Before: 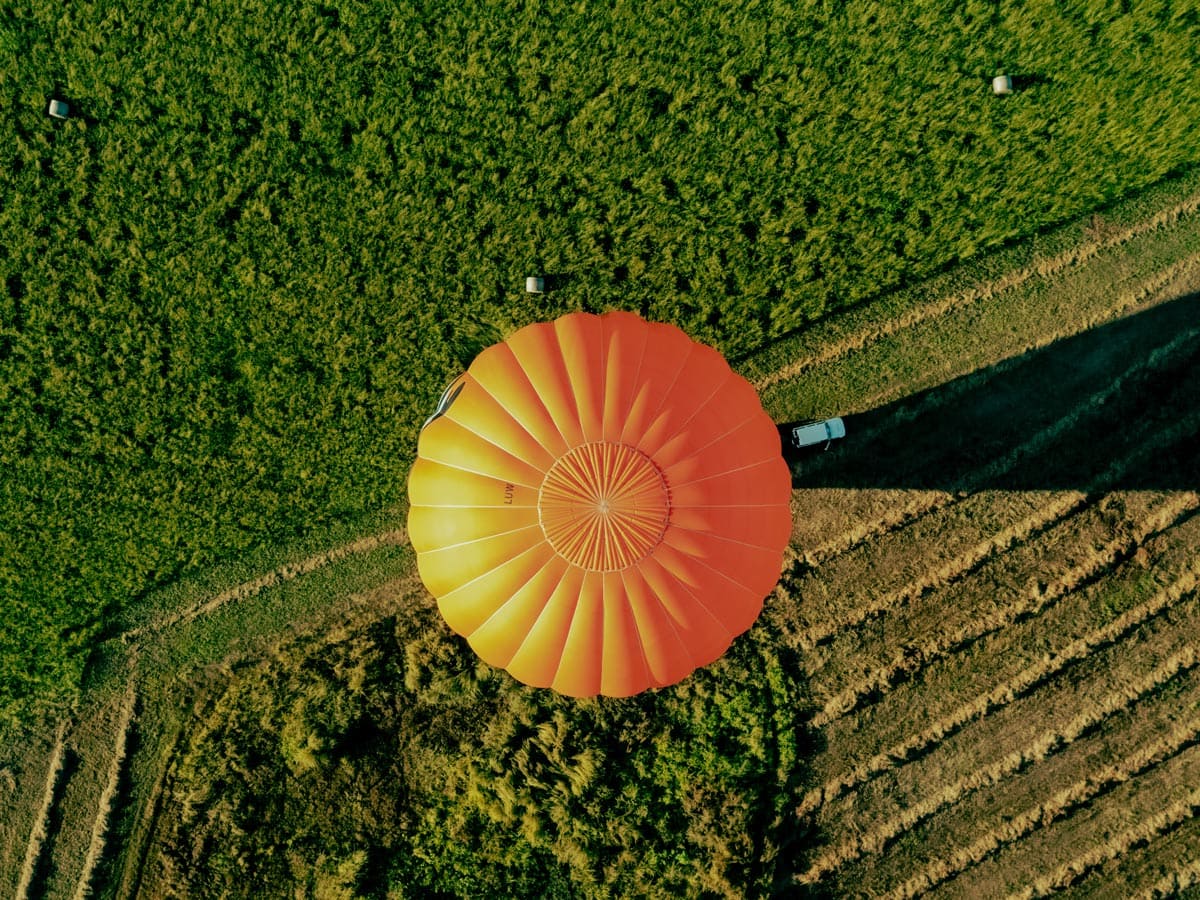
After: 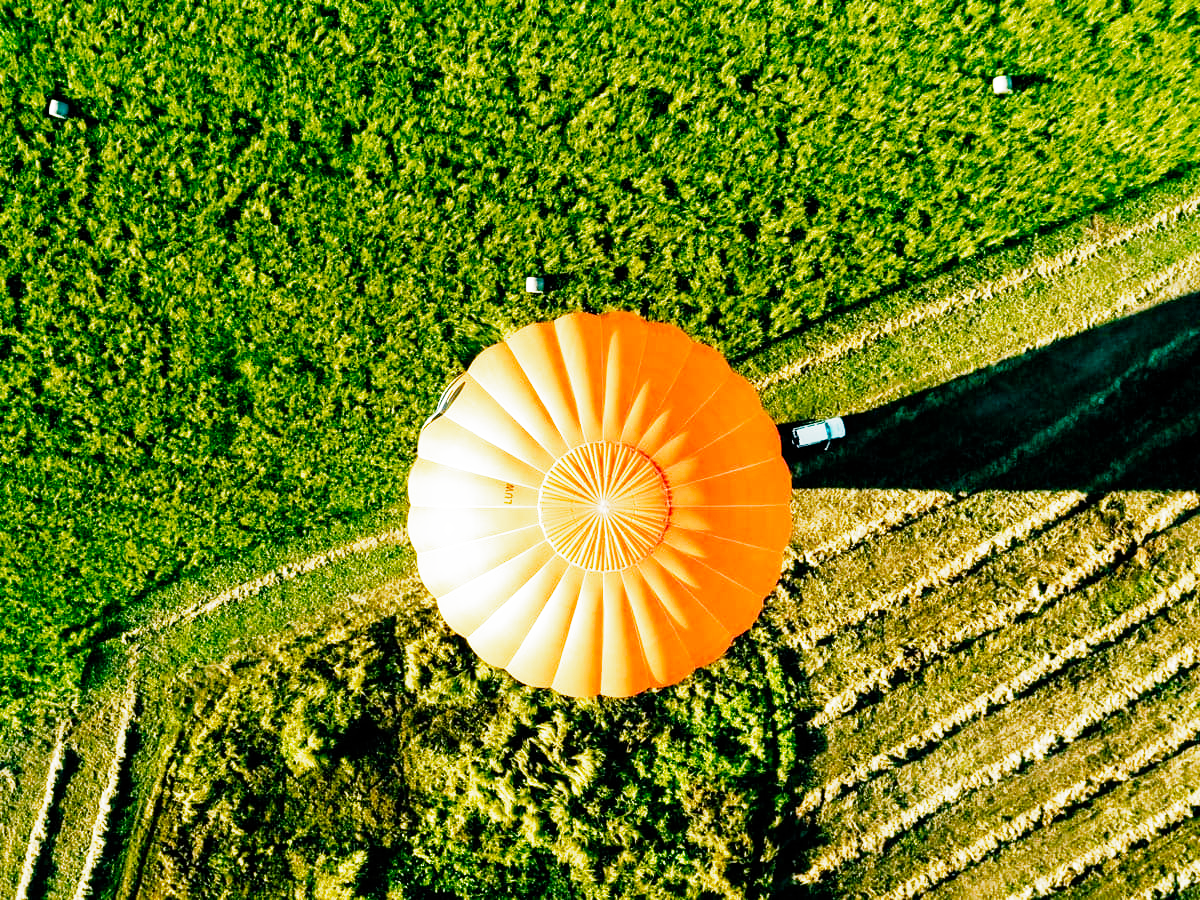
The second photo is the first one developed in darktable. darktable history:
color balance rgb: perceptual saturation grading › global saturation 40.195%, perceptual brilliance grading › global brilliance 34.45%, perceptual brilliance grading › highlights 49.675%, perceptual brilliance grading › mid-tones 59.427%, perceptual brilliance grading › shadows 34.682%, global vibrance 12.692%
color calibration: illuminant as shot in camera, x 0.358, y 0.373, temperature 4628.91 K
filmic rgb: black relative exposure -7.65 EV, white relative exposure 4.56 EV, hardness 3.61, add noise in highlights 0, preserve chrominance no, color science v3 (2019), use custom middle-gray values true, contrast in highlights soft
